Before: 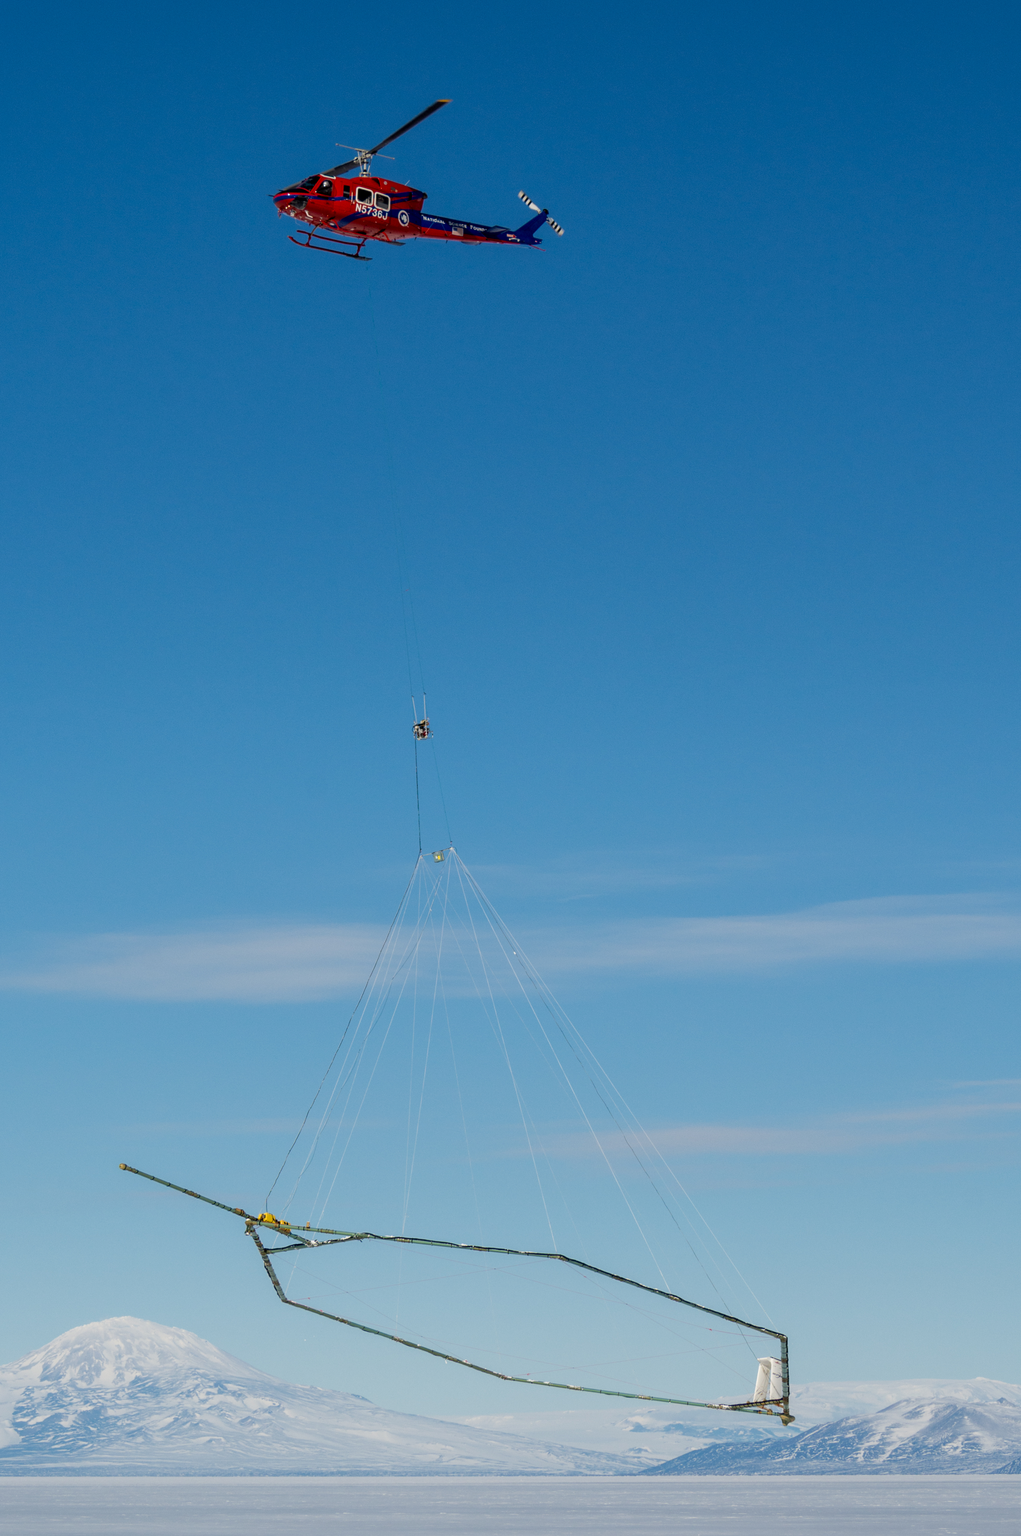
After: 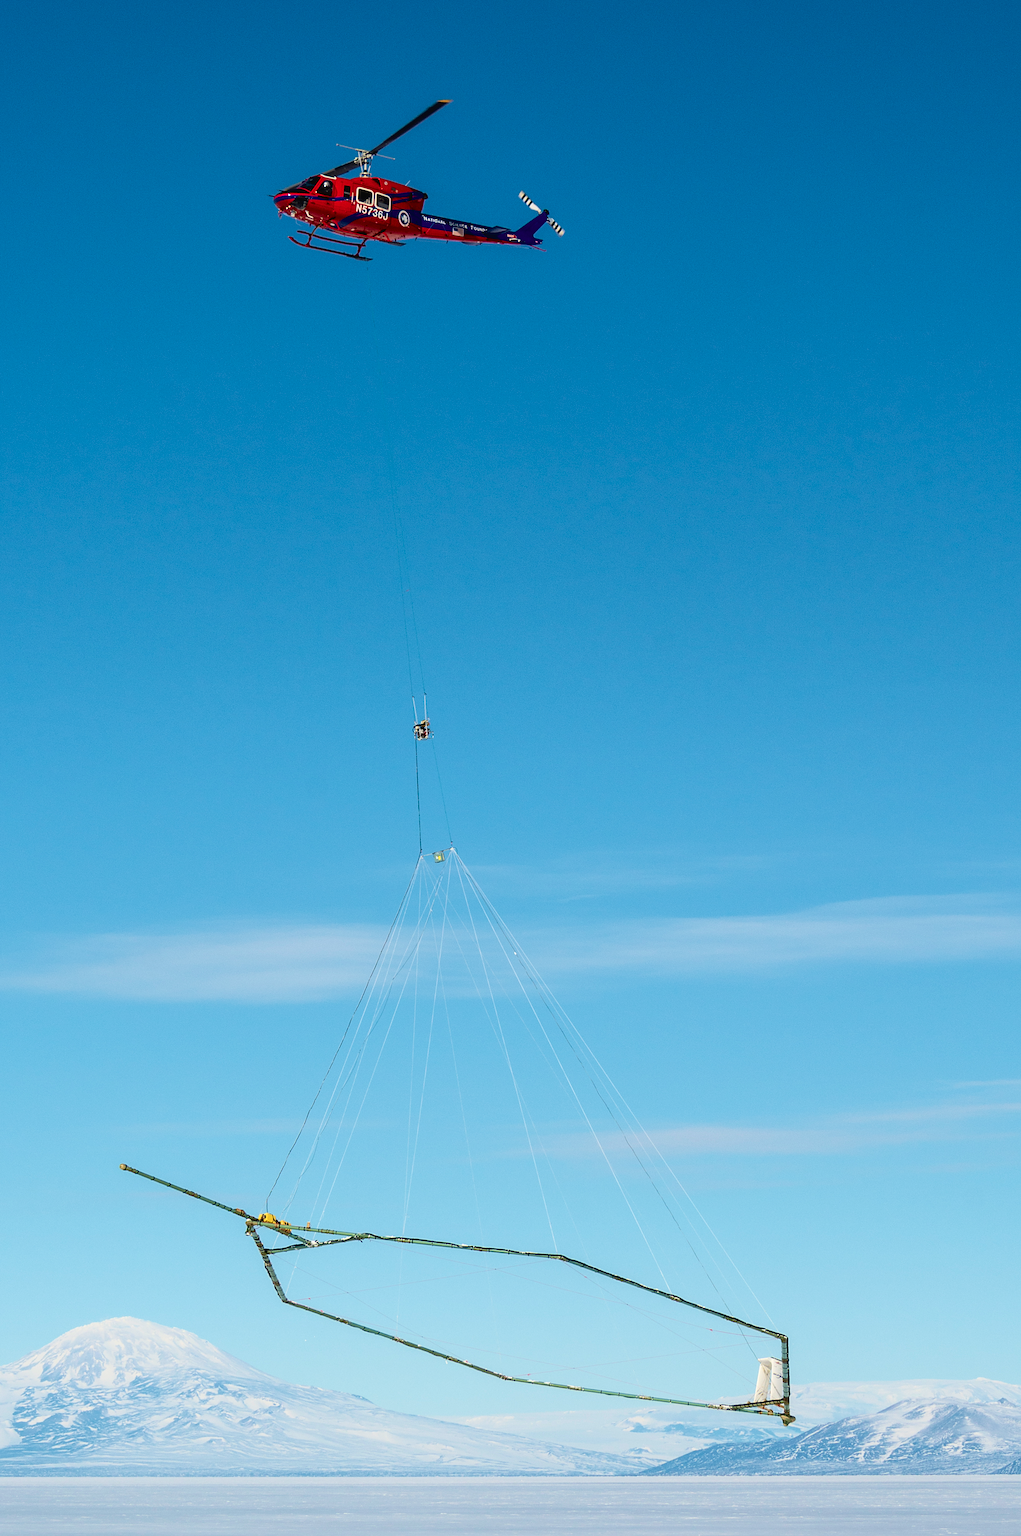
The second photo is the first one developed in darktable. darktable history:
sharpen: on, module defaults
tone curve: curves: ch0 [(0, 0.024) (0.049, 0.038) (0.176, 0.162) (0.311, 0.337) (0.416, 0.471) (0.565, 0.658) (0.817, 0.911) (1, 1)]; ch1 [(0, 0) (0.351, 0.347) (0.446, 0.42) (0.481, 0.463) (0.504, 0.504) (0.522, 0.521) (0.546, 0.563) (0.622, 0.664) (0.728, 0.786) (1, 1)]; ch2 [(0, 0) (0.327, 0.324) (0.427, 0.413) (0.458, 0.444) (0.502, 0.504) (0.526, 0.539) (0.547, 0.581) (0.601, 0.61) (0.76, 0.765) (1, 1)], color space Lab, independent channels, preserve colors none
tone equalizer: edges refinement/feathering 500, mask exposure compensation -1.57 EV, preserve details no
